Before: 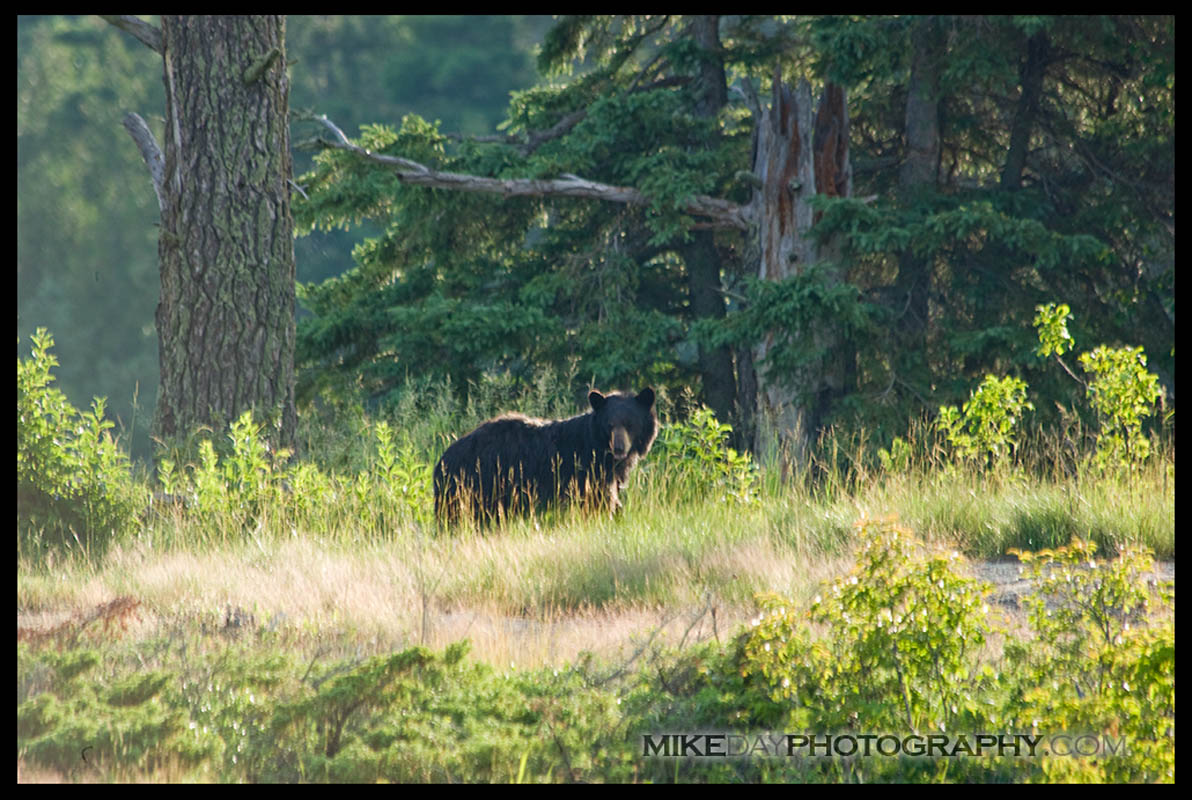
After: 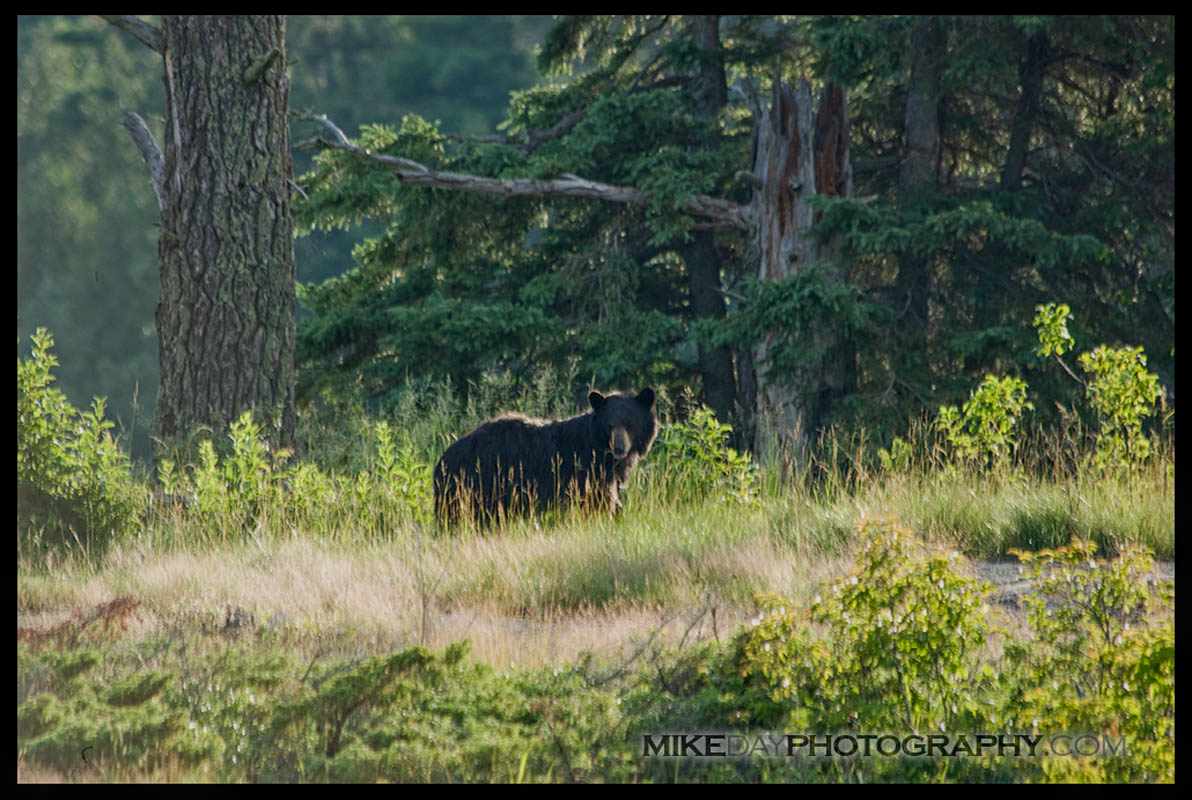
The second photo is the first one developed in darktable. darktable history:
local contrast: on, module defaults
exposure: exposure -0.582 EV, compensate highlight preservation false
